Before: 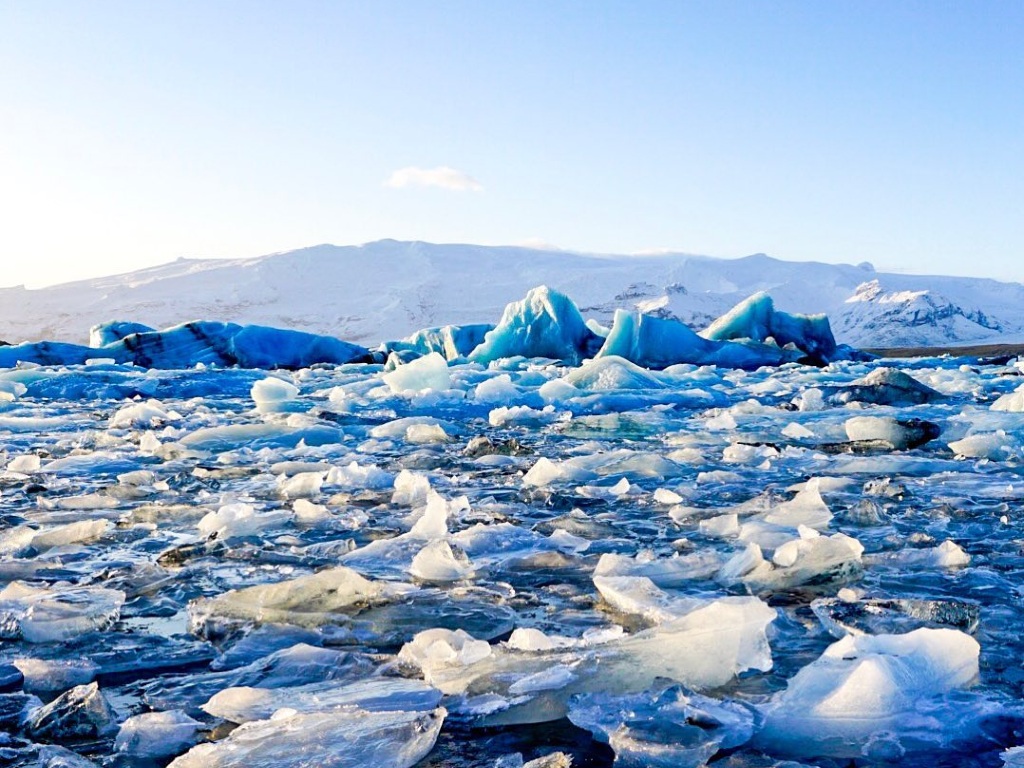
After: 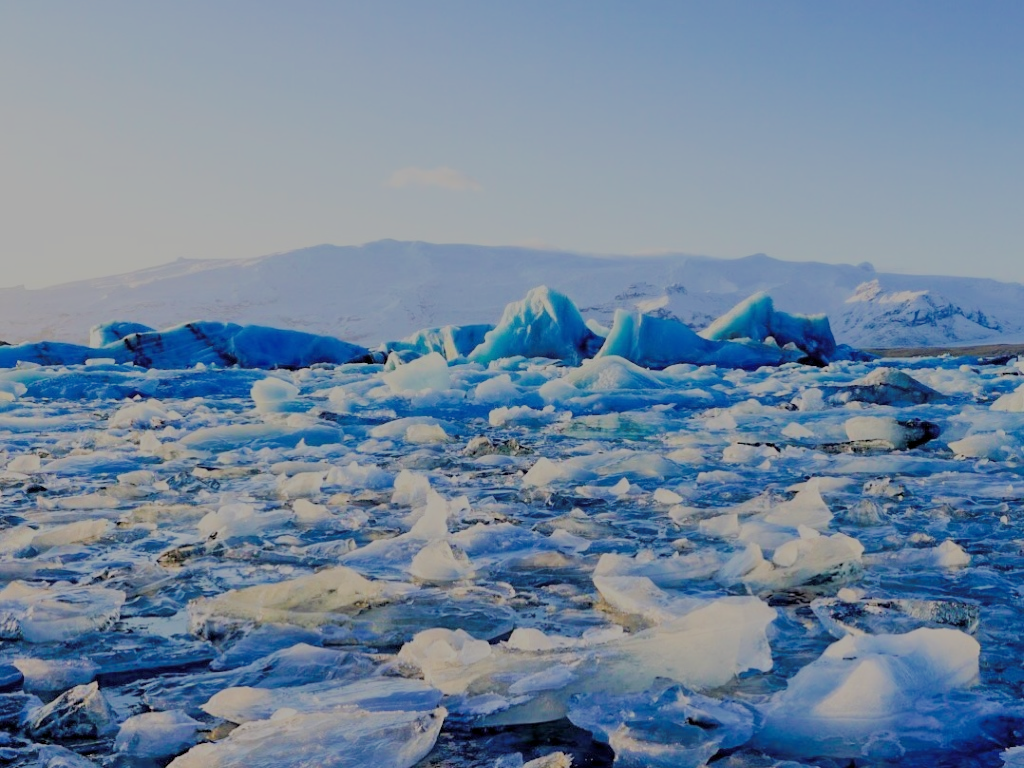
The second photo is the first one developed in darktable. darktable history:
filmic rgb: black relative exposure -8.02 EV, white relative exposure 8.06 EV, target black luminance 0%, hardness 2.52, latitude 76.48%, contrast 0.568, shadows ↔ highlights balance 0.007%, color science v6 (2022)
